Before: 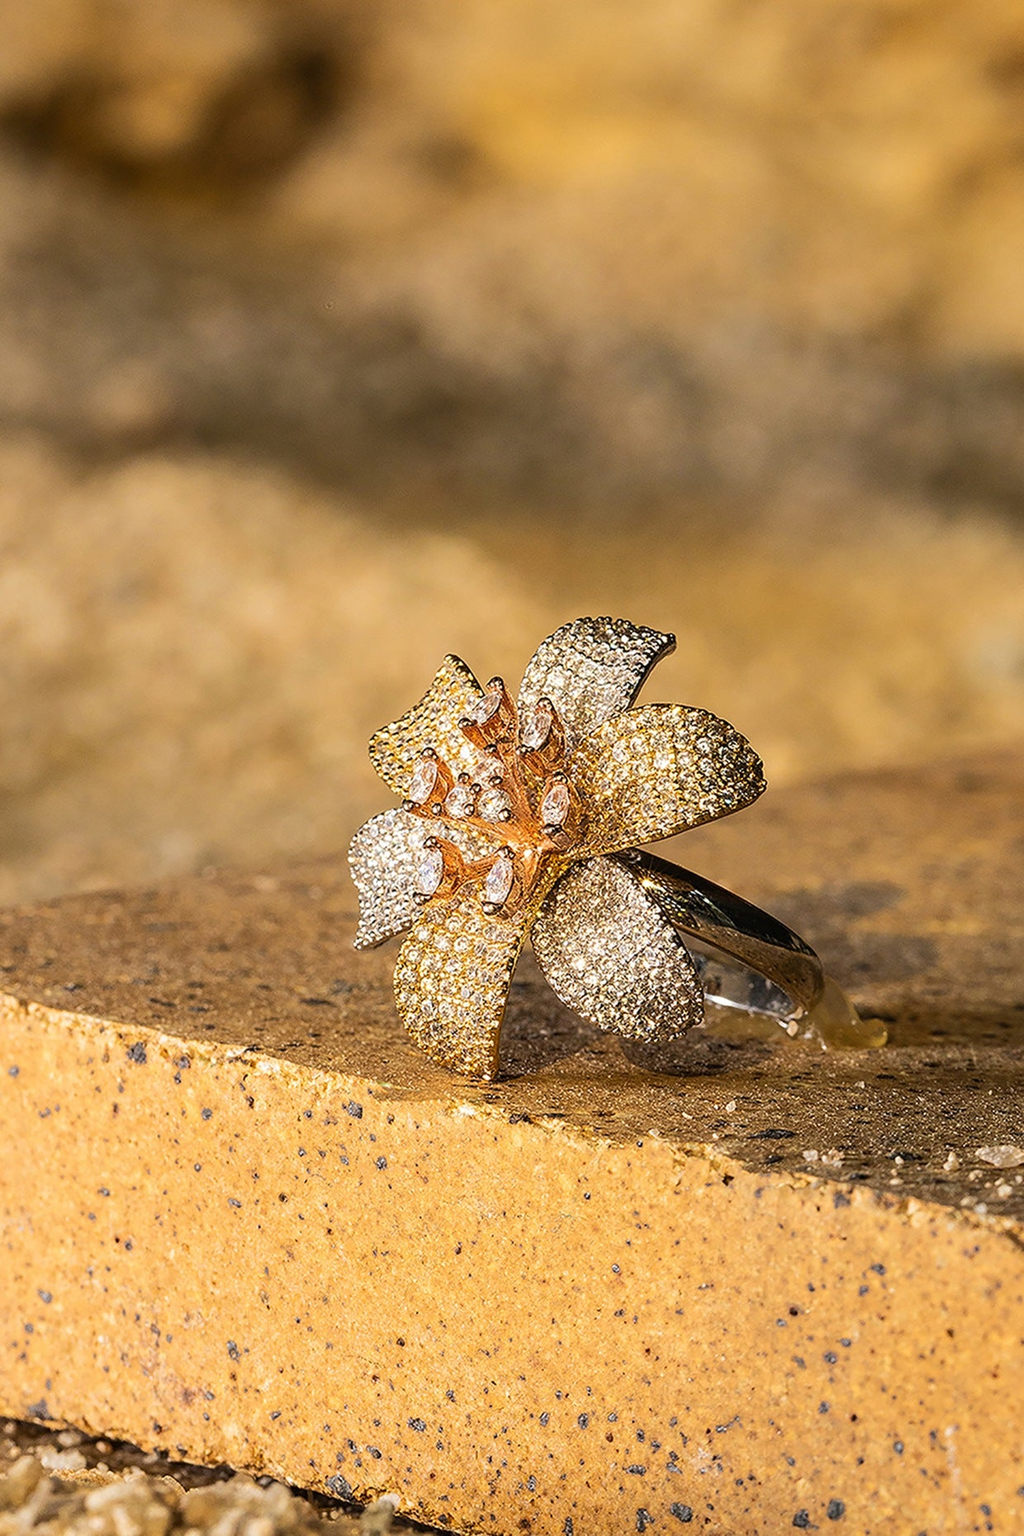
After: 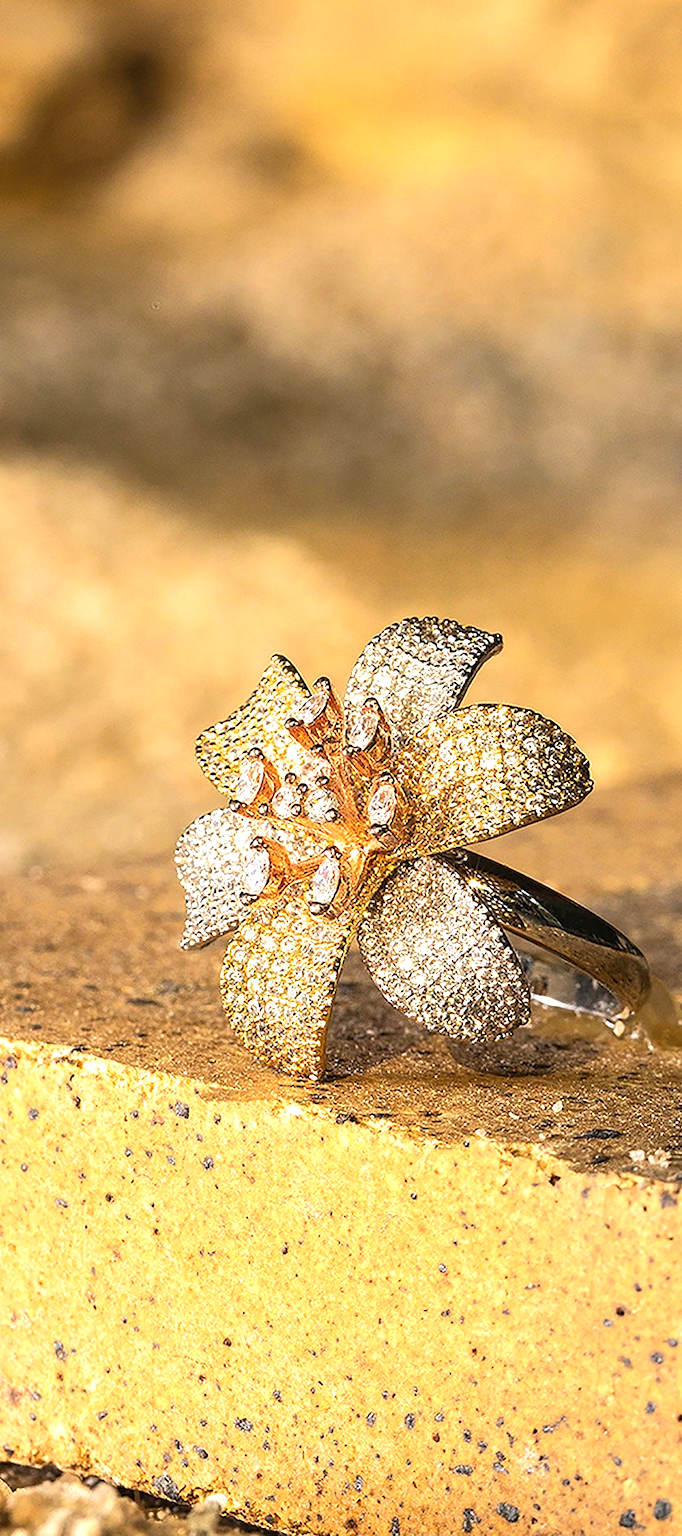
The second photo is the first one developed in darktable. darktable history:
tone equalizer: on, module defaults
exposure: black level correction 0, exposure 0.694 EV, compensate highlight preservation false
crop: left 16.966%, right 16.323%
